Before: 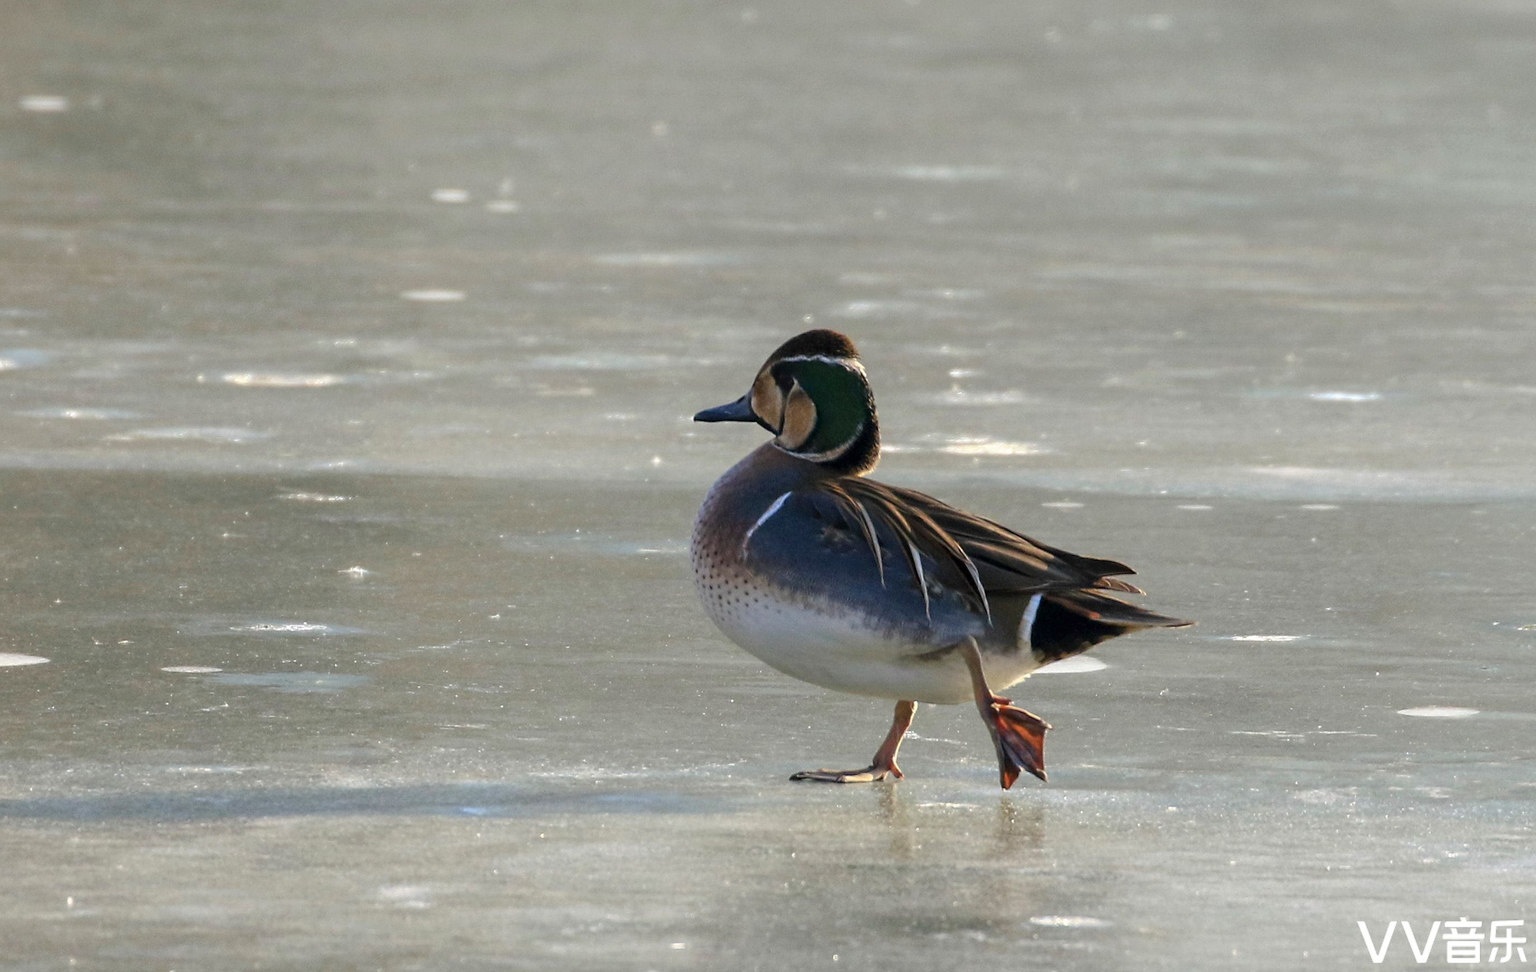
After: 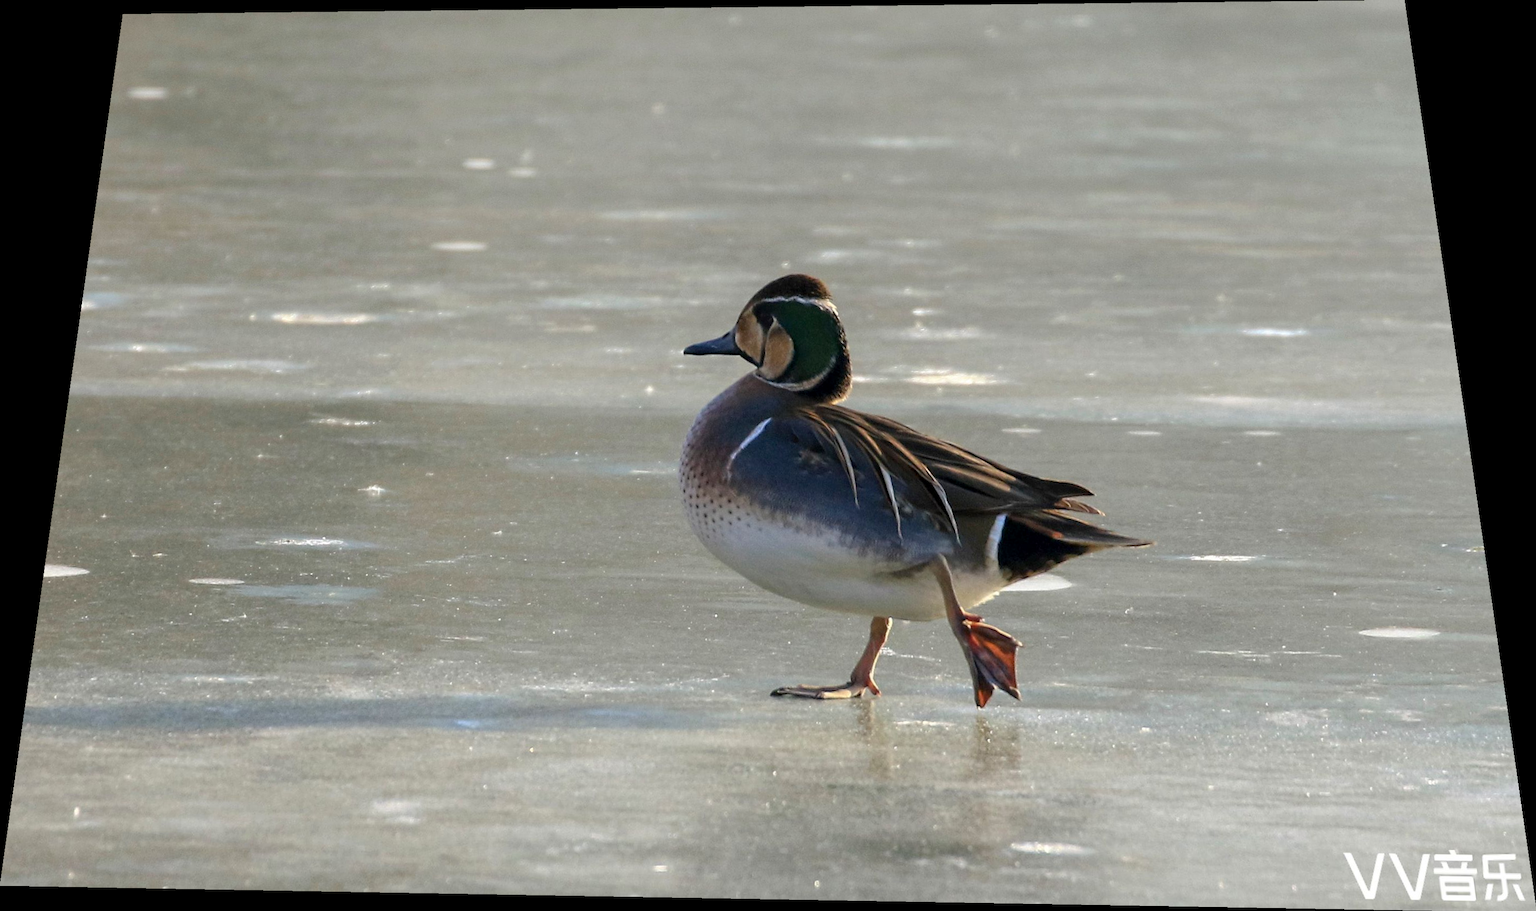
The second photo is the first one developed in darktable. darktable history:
rotate and perspective: rotation 0.128°, lens shift (vertical) -0.181, lens shift (horizontal) -0.044, shear 0.001, automatic cropping off
exposure: black level correction 0.001, compensate highlight preservation false
